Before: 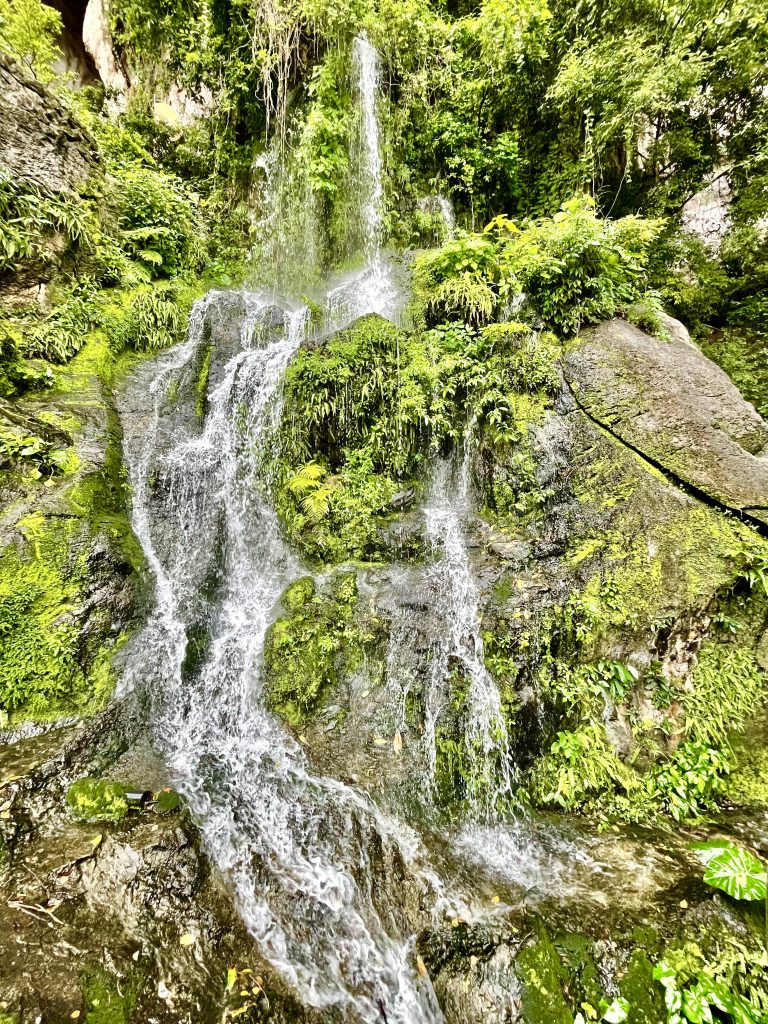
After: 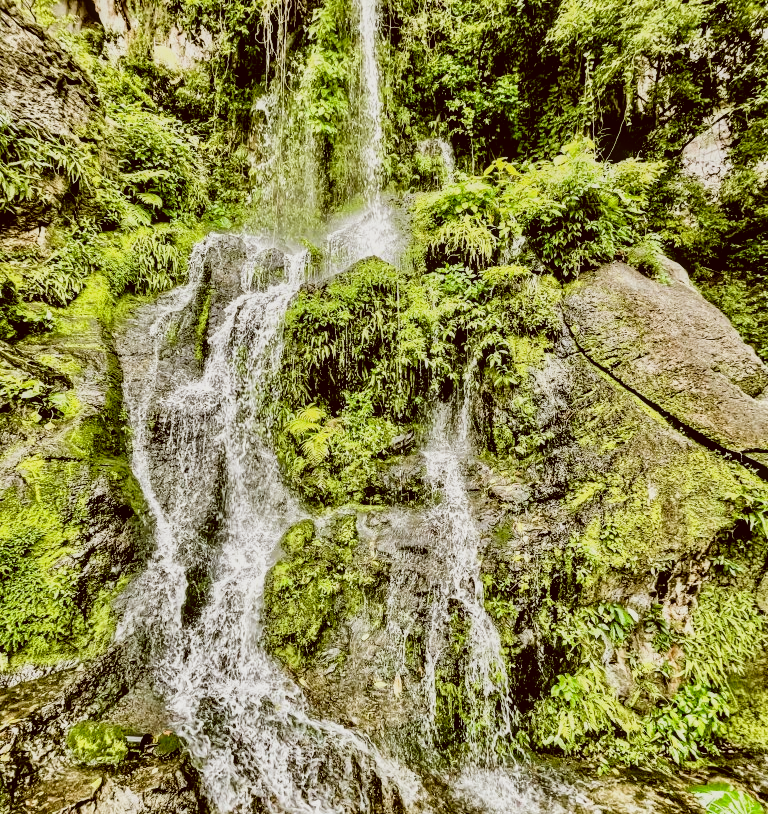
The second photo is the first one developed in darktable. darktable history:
color correction: highlights a* -0.446, highlights b* 0.178, shadows a* 4.95, shadows b* 20.55
crop and rotate: top 5.662%, bottom 14.838%
local contrast: on, module defaults
filmic rgb: black relative exposure -5.09 EV, white relative exposure 3.96 EV, hardness 2.87, contrast 1.3, highlights saturation mix -9.89%
